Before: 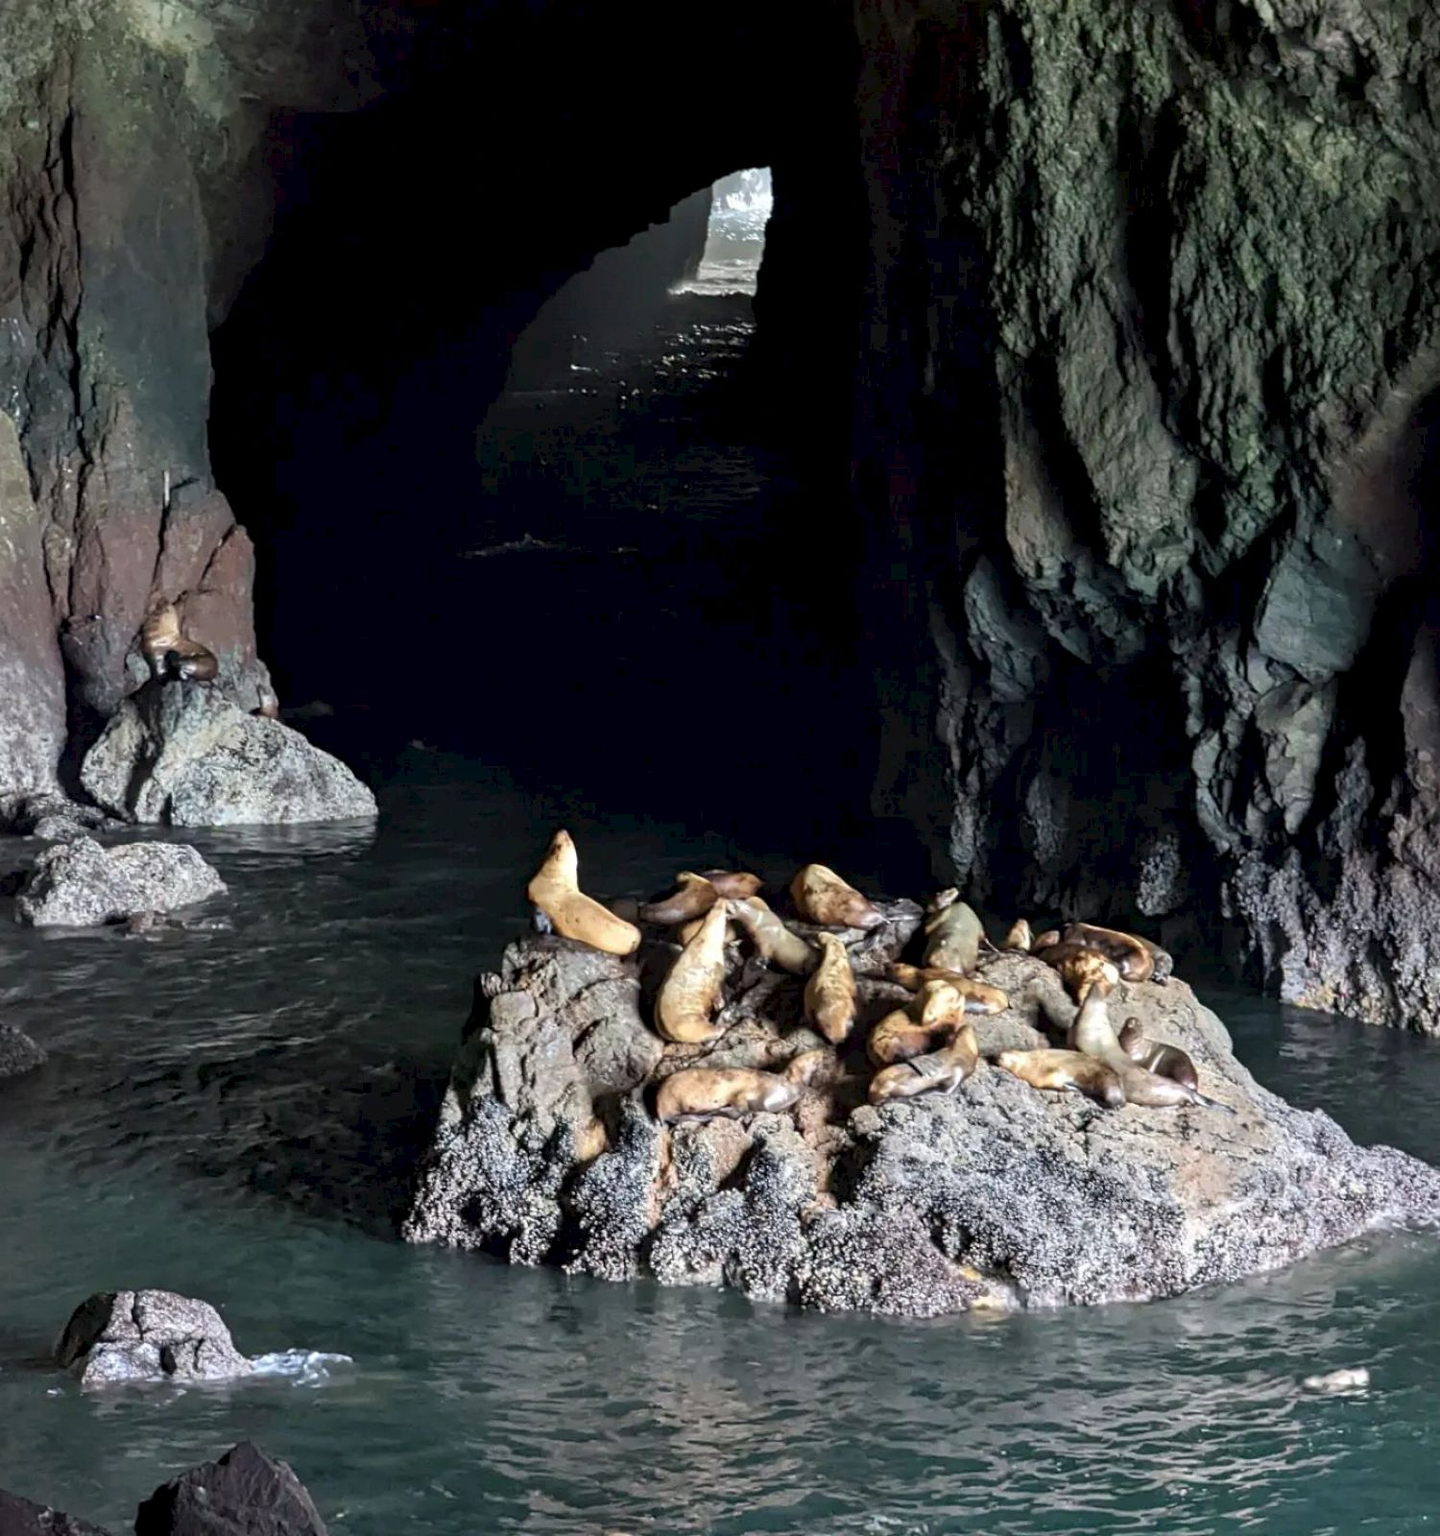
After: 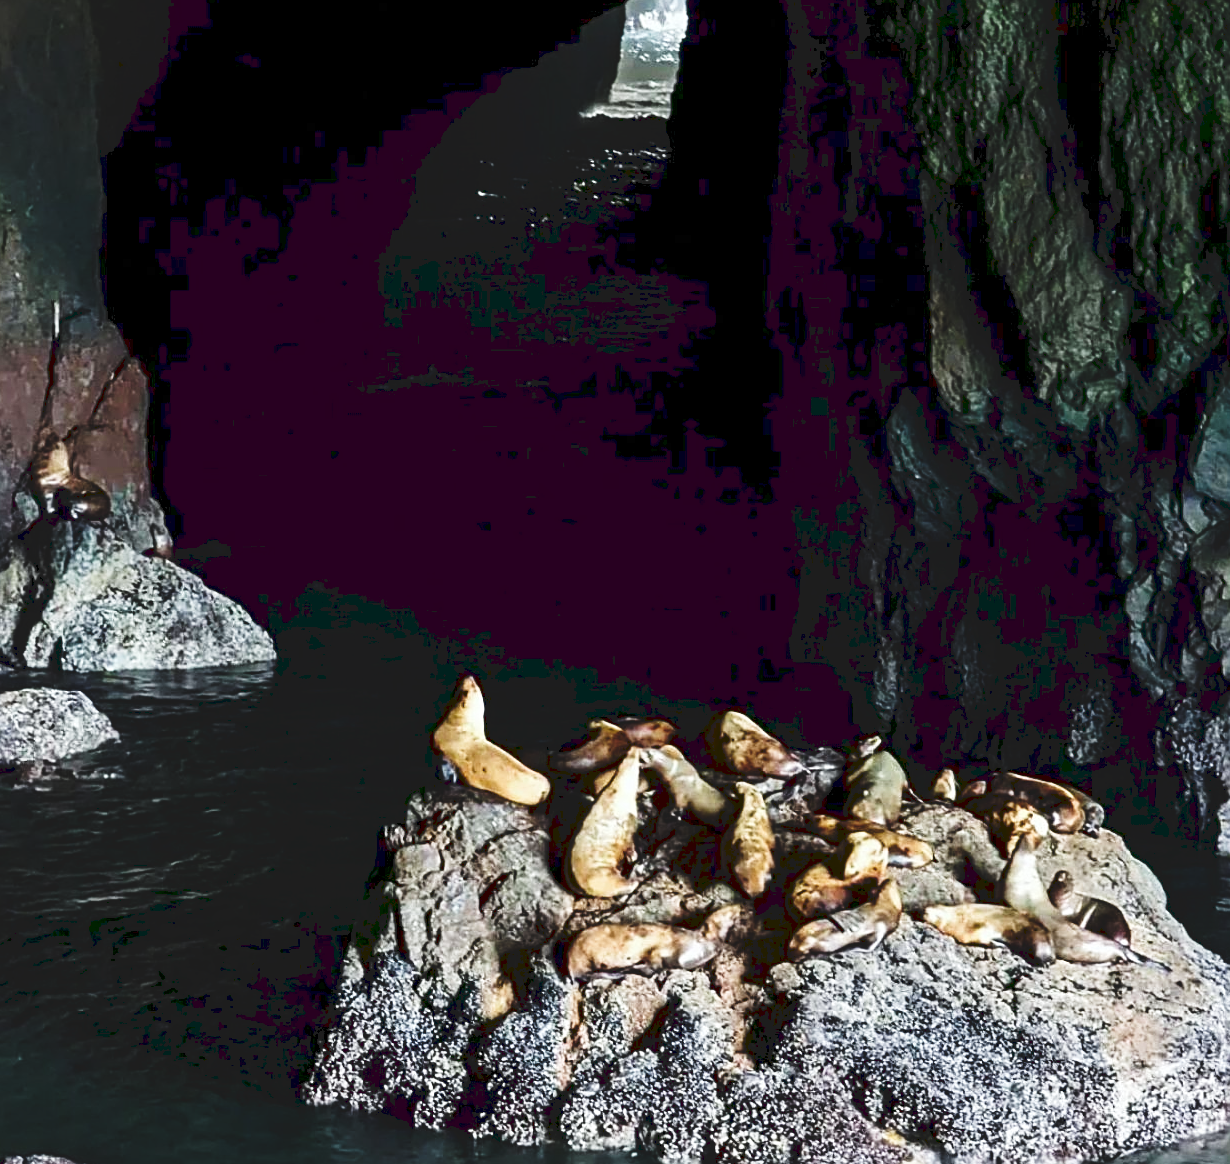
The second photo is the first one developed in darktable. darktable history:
contrast brightness saturation: brightness -0.2, saturation 0.08
white balance: red 0.978, blue 0.999
crop: left 7.856%, top 11.836%, right 10.12%, bottom 15.387%
sharpen: on, module defaults
tone curve: curves: ch0 [(0, 0) (0.003, 0.108) (0.011, 0.108) (0.025, 0.108) (0.044, 0.113) (0.069, 0.113) (0.1, 0.121) (0.136, 0.136) (0.177, 0.16) (0.224, 0.192) (0.277, 0.246) (0.335, 0.324) (0.399, 0.419) (0.468, 0.518) (0.543, 0.622) (0.623, 0.721) (0.709, 0.815) (0.801, 0.893) (0.898, 0.949) (1, 1)], preserve colors none
